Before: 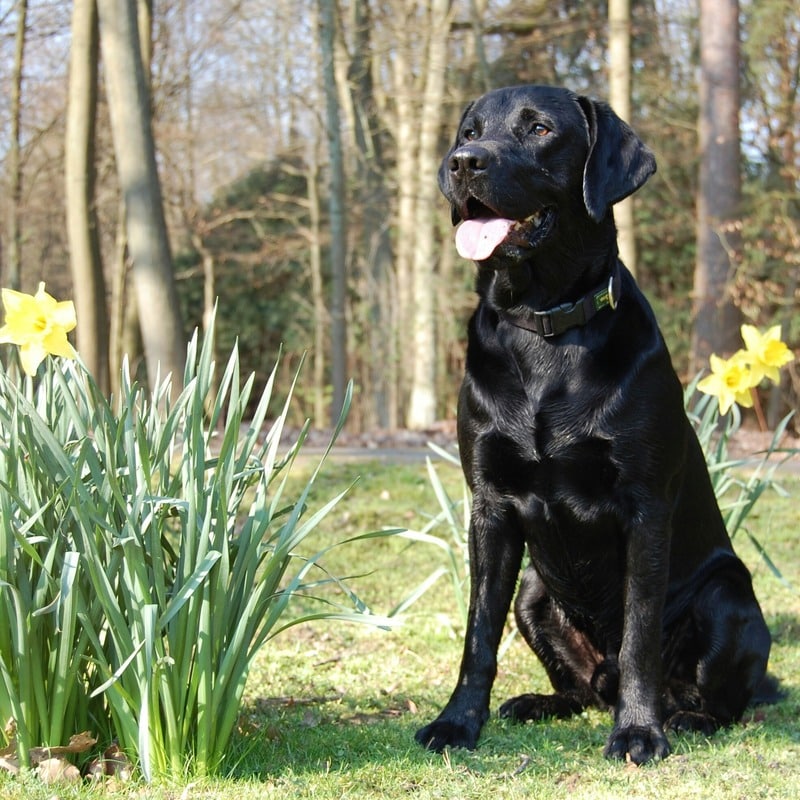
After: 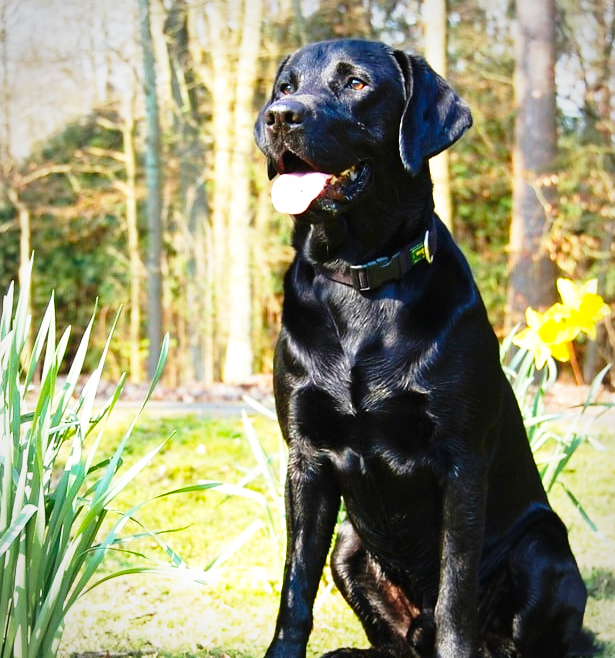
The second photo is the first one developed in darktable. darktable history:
crop: left 23.095%, top 5.827%, bottom 11.854%
base curve: curves: ch0 [(0, 0) (0.026, 0.03) (0.109, 0.232) (0.351, 0.748) (0.669, 0.968) (1, 1)], preserve colors none
vignetting: fall-off radius 45%, brightness -0.33
color balance rgb: linear chroma grading › global chroma 10%, perceptual saturation grading › global saturation 30%, global vibrance 10%
